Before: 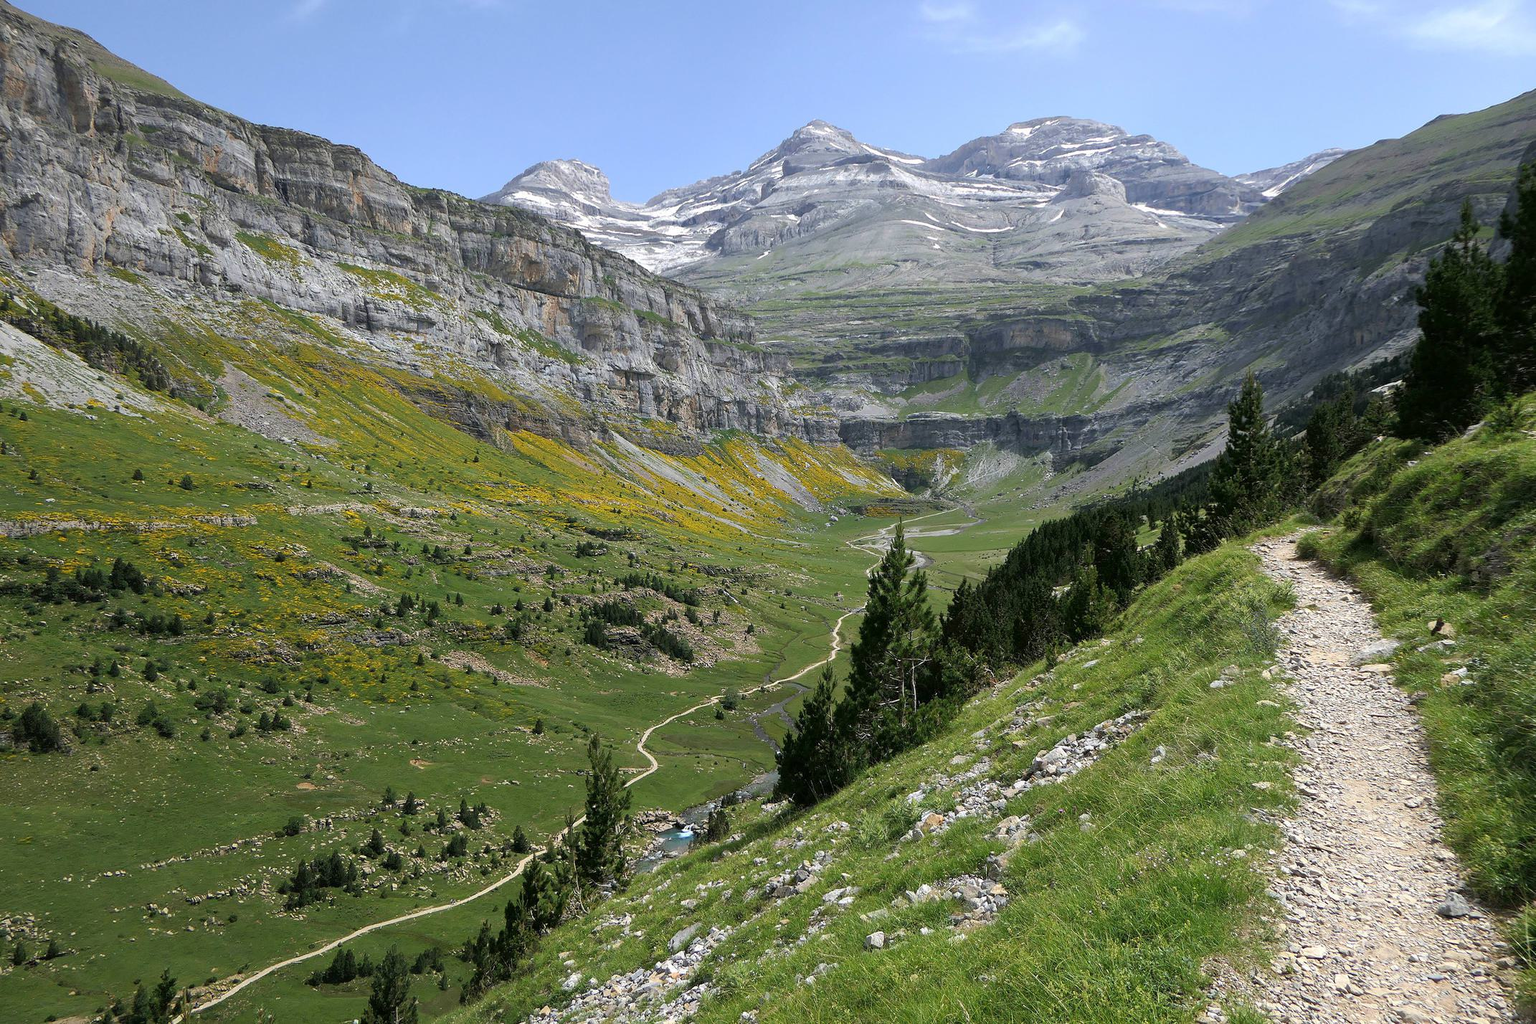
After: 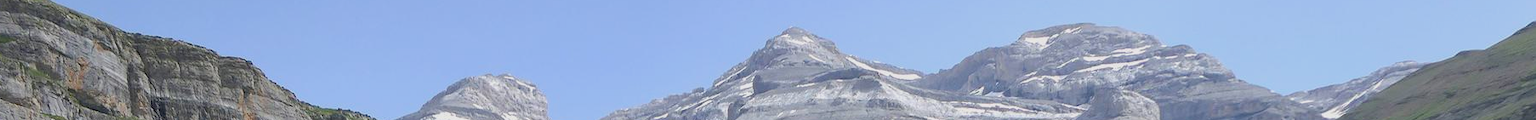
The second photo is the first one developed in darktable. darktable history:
crop and rotate: left 9.644%, top 9.491%, right 6.021%, bottom 80.509%
color balance rgb: perceptual saturation grading › global saturation -0.31%, global vibrance -8%, contrast -13%, saturation formula JzAzBz (2021)
